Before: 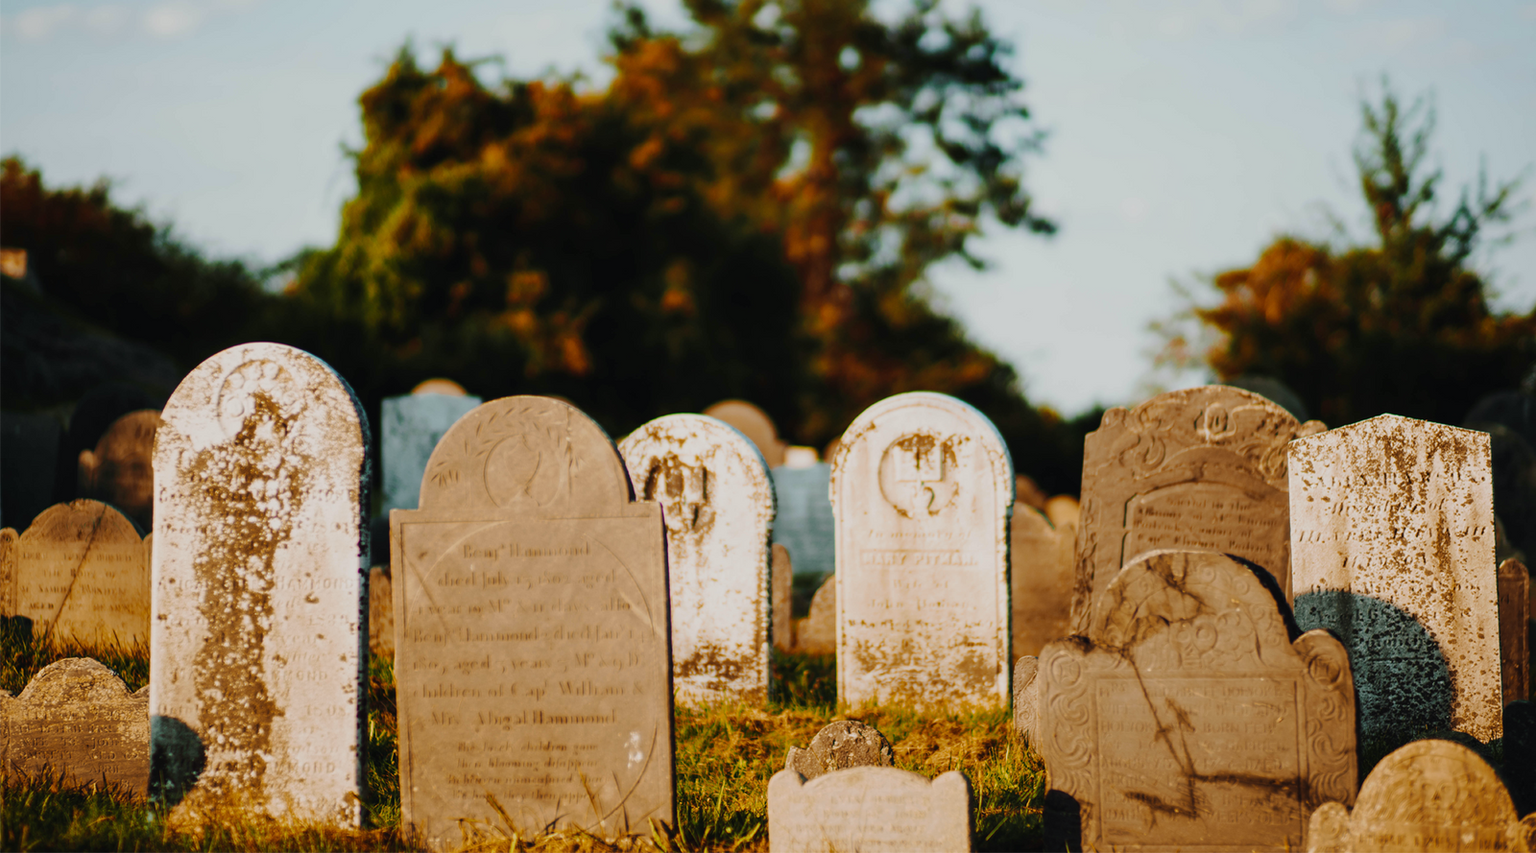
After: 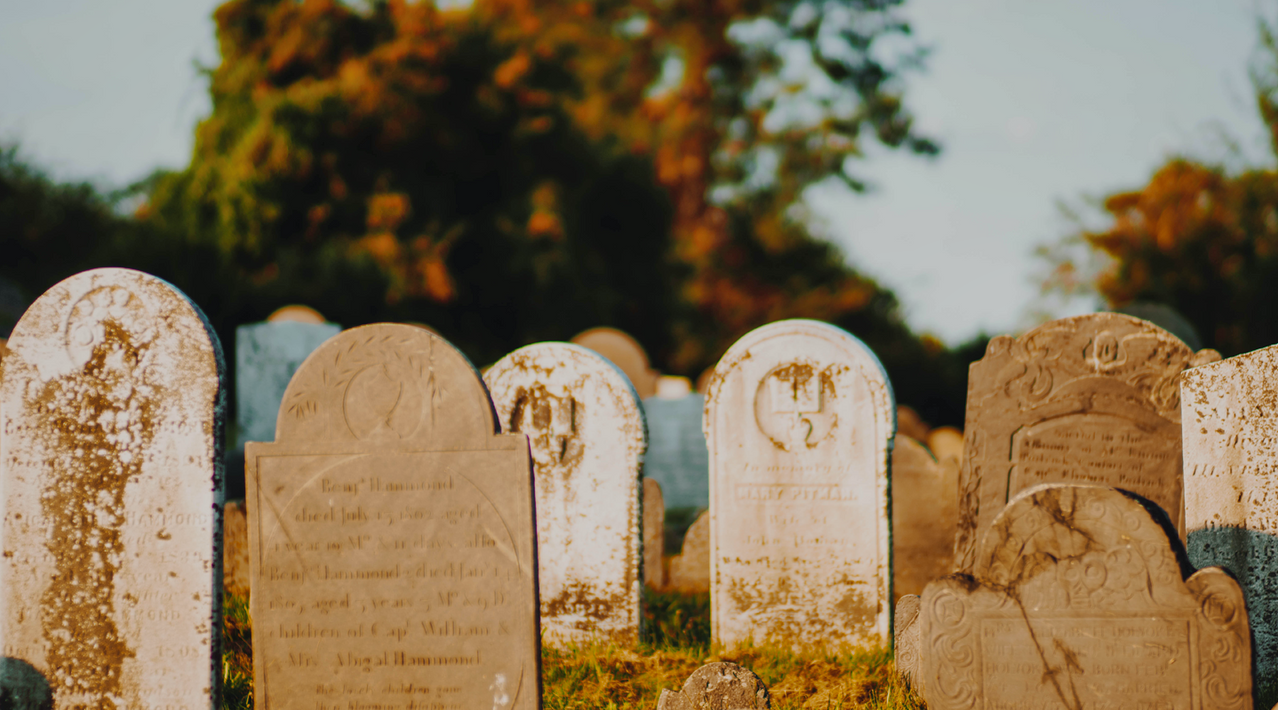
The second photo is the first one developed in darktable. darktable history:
shadows and highlights: on, module defaults
vibrance: vibrance 0%
crop and rotate: left 10.071%, top 10.071%, right 10.02%, bottom 10.02%
